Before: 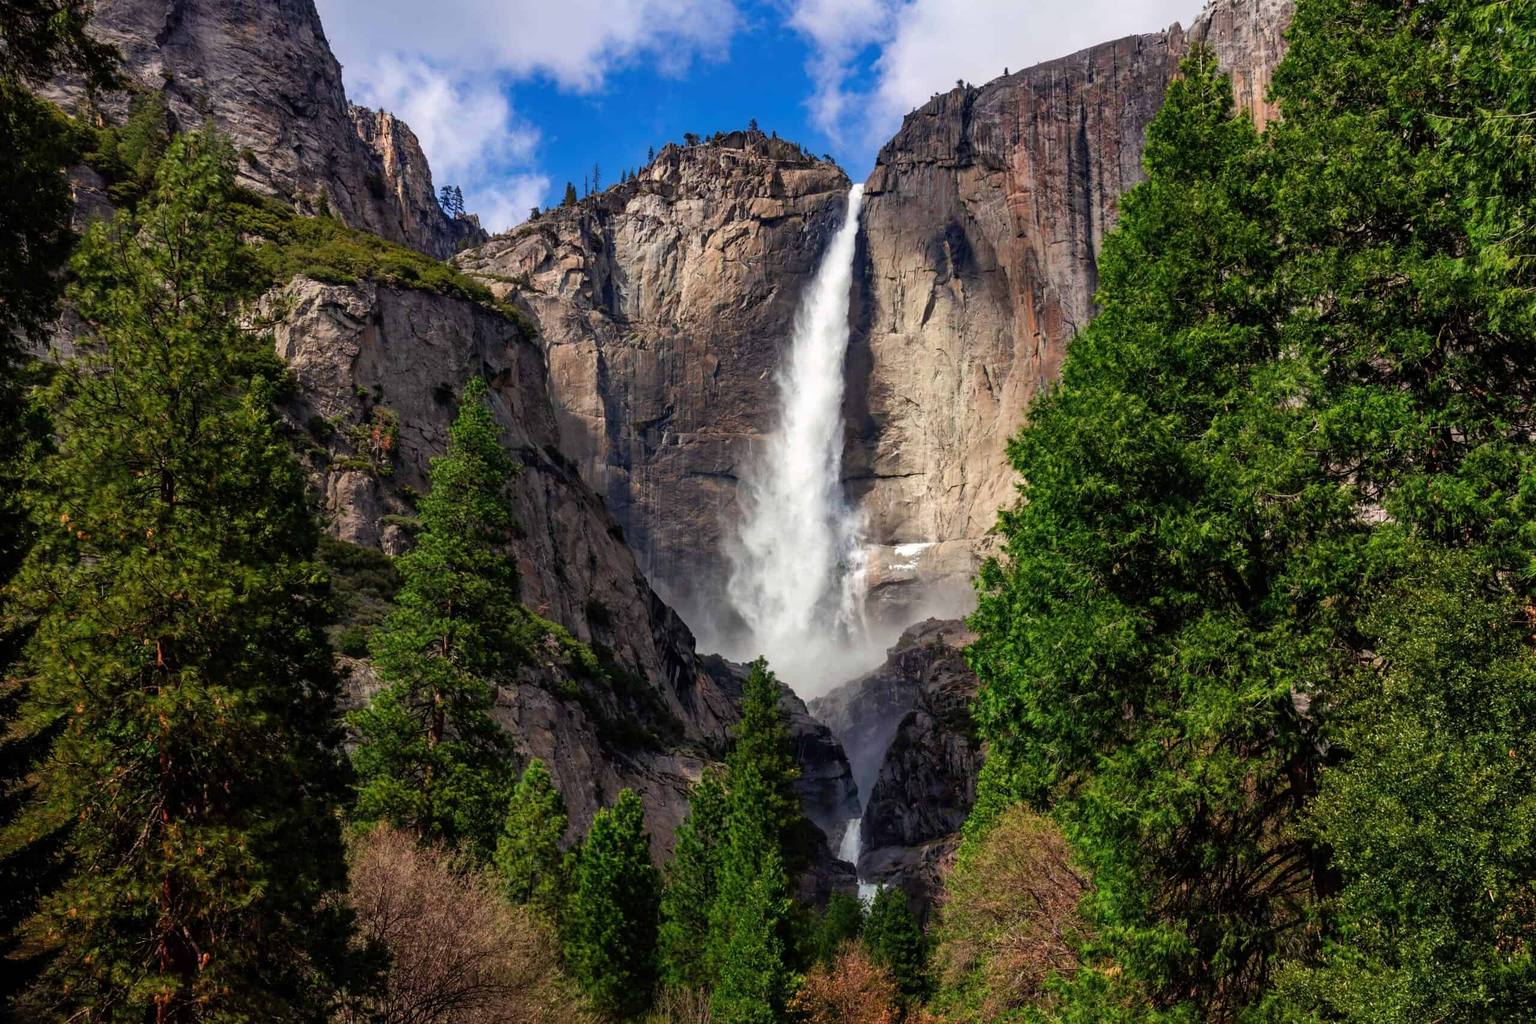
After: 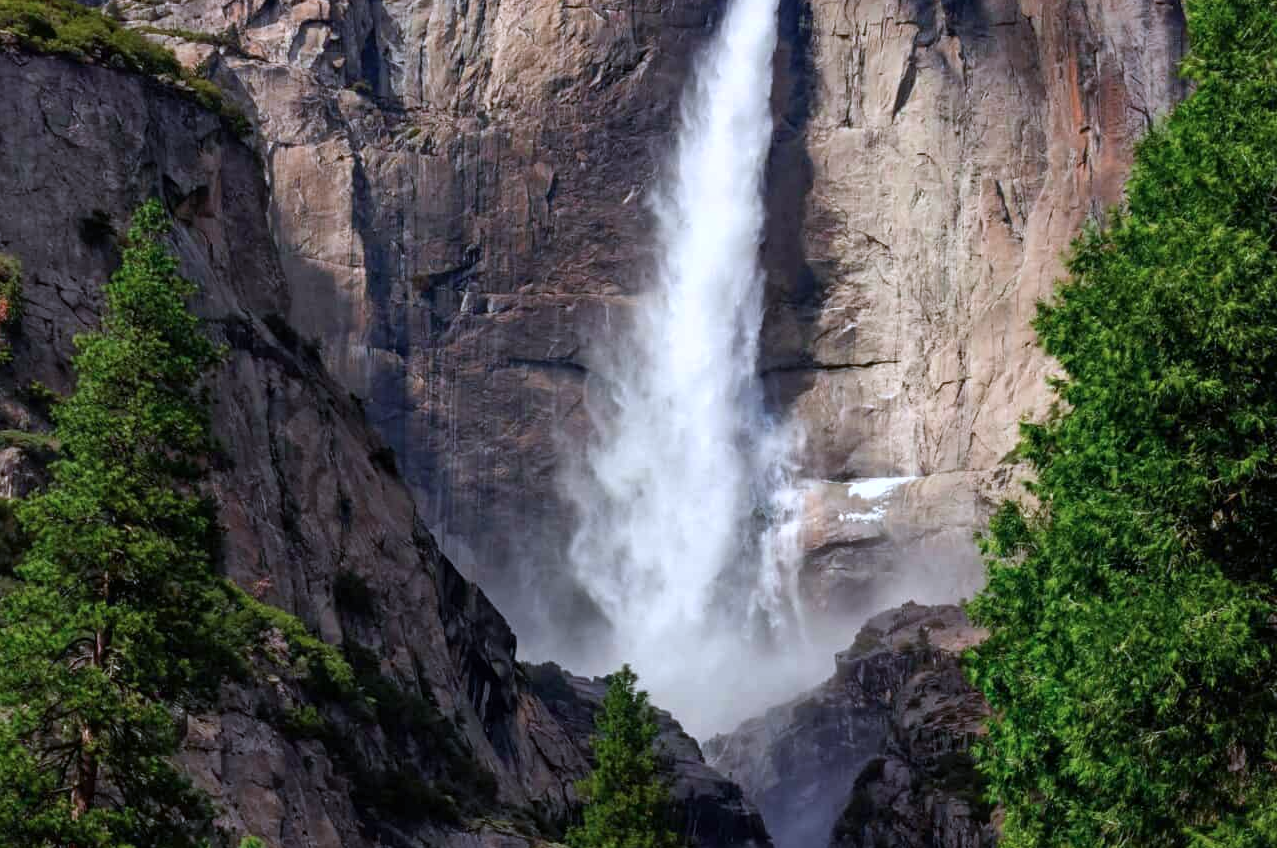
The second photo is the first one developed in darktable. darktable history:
color calibration: illuminant as shot in camera, x 0.369, y 0.382, temperature 4315.35 K
crop: left 25.122%, top 25.089%, right 24.982%, bottom 25.224%
